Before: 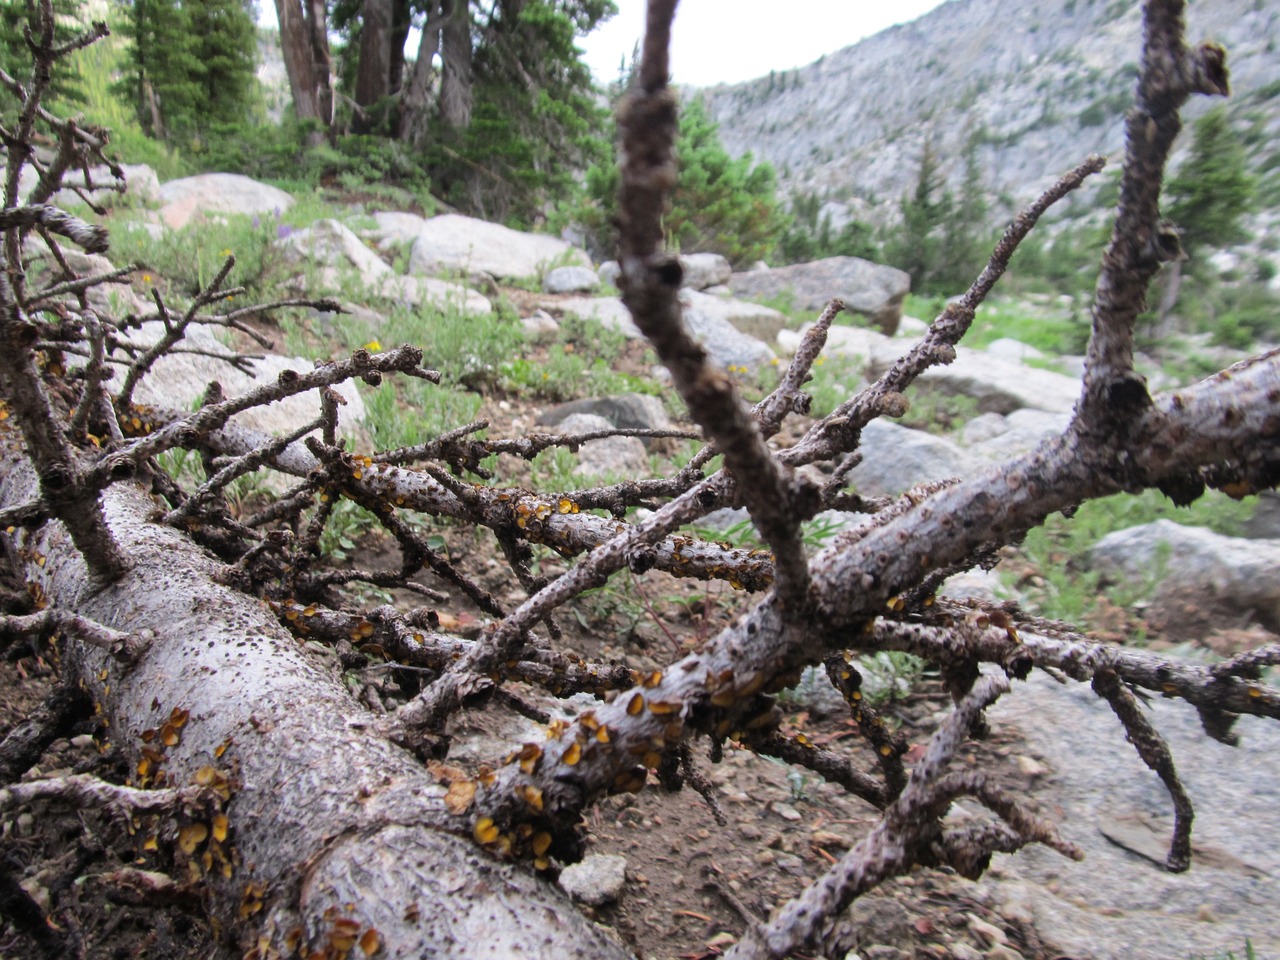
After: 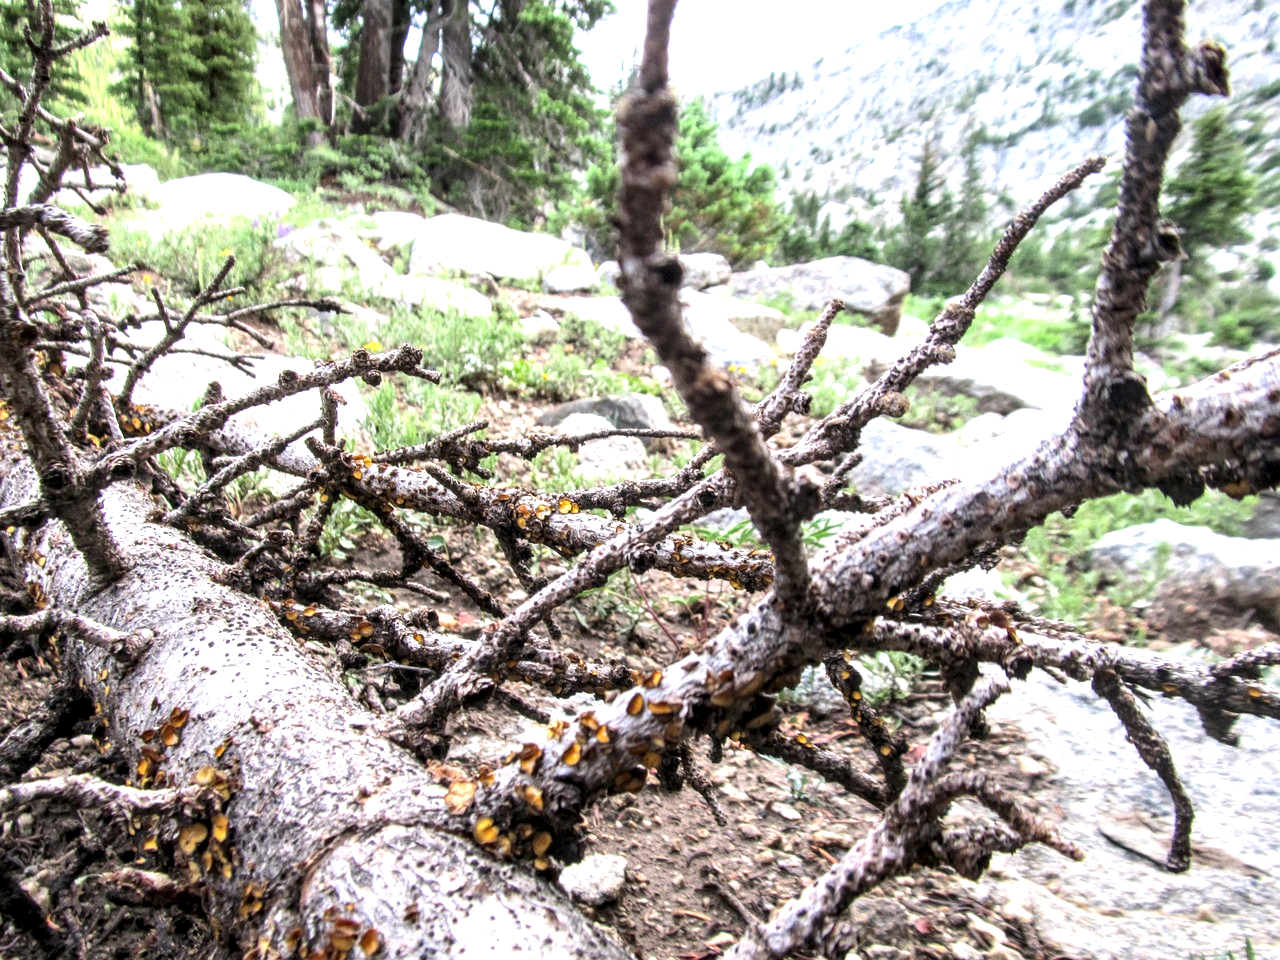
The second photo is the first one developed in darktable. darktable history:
local contrast: detail 160%
exposure: black level correction 0, exposure 1 EV, compensate exposure bias true, compensate highlight preservation false
